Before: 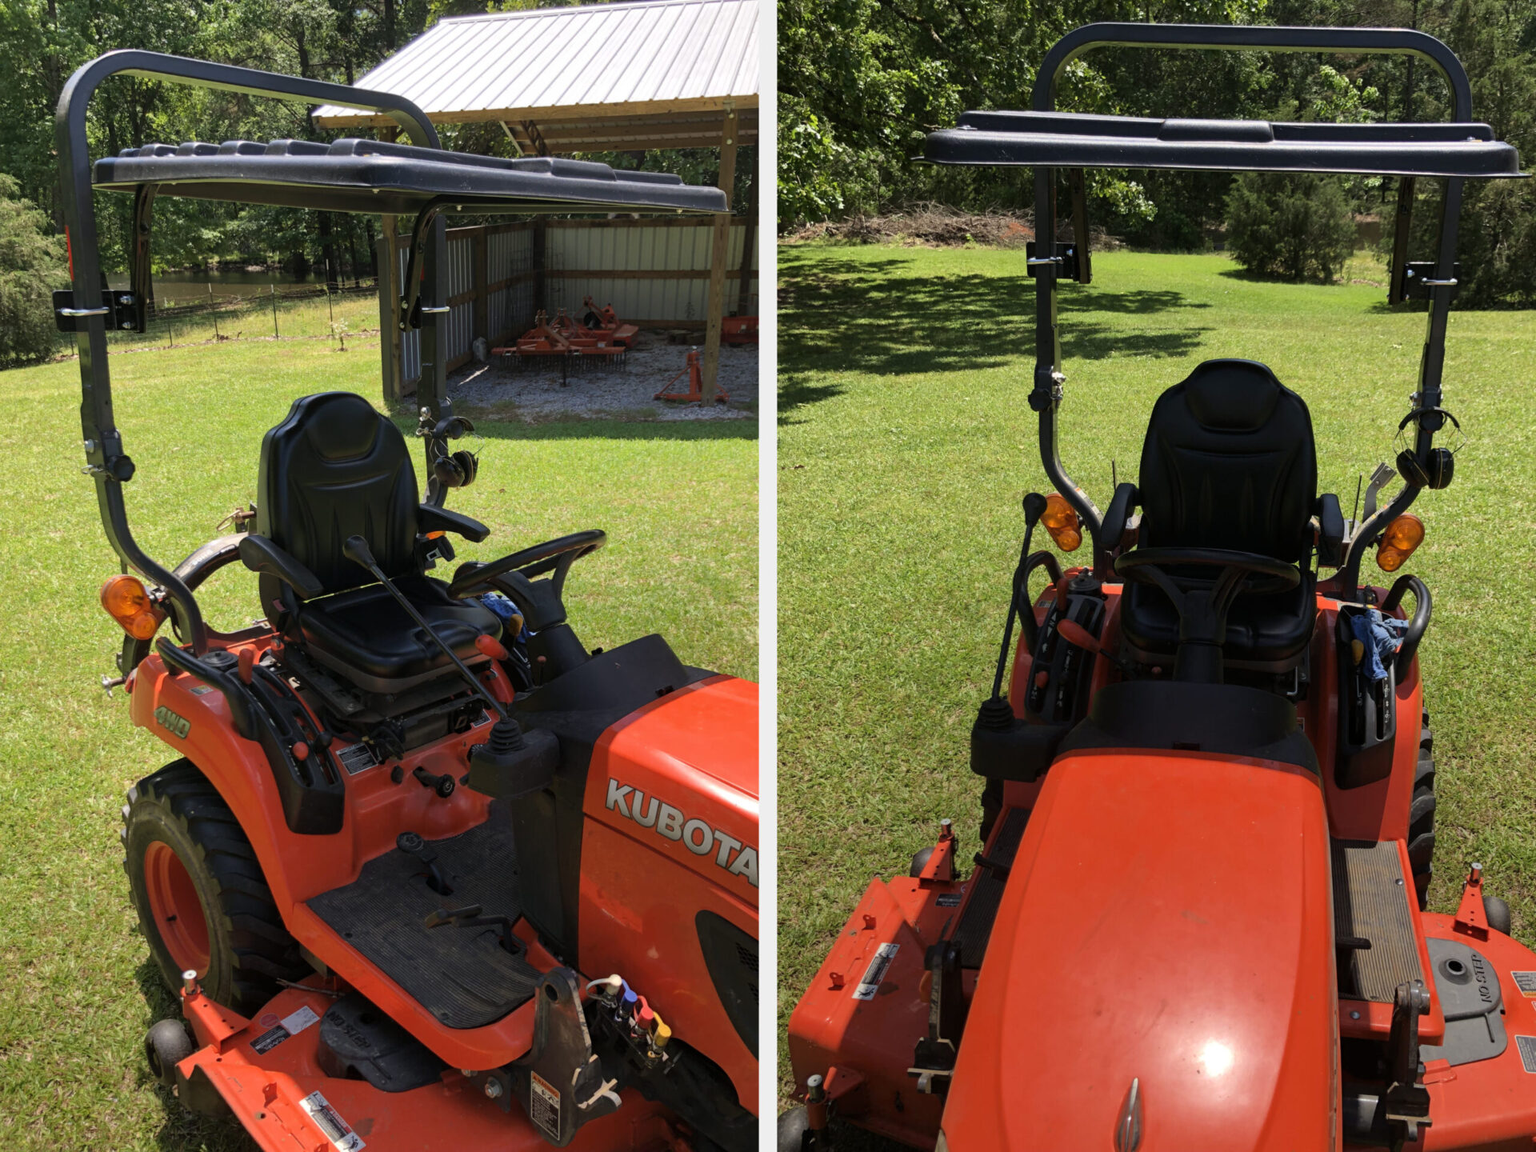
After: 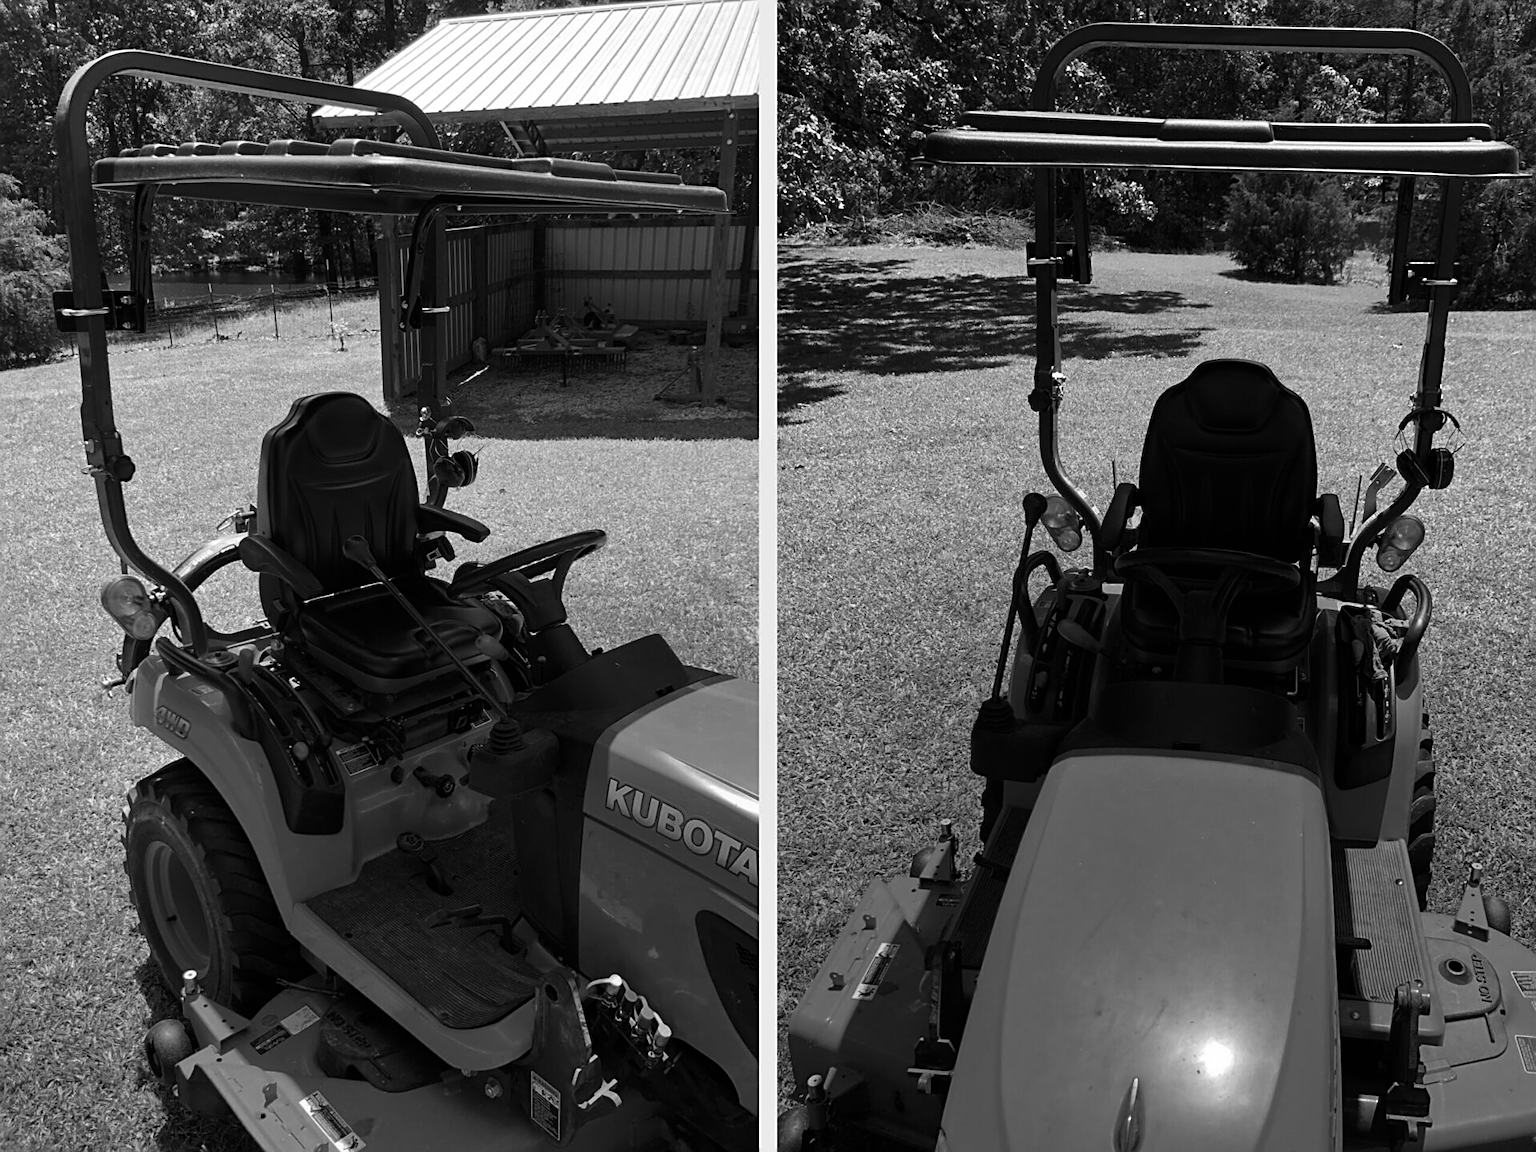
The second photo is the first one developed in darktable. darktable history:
monochrome: on, module defaults
sharpen: on, module defaults
contrast brightness saturation: contrast 0.07, brightness -0.14, saturation 0.11
